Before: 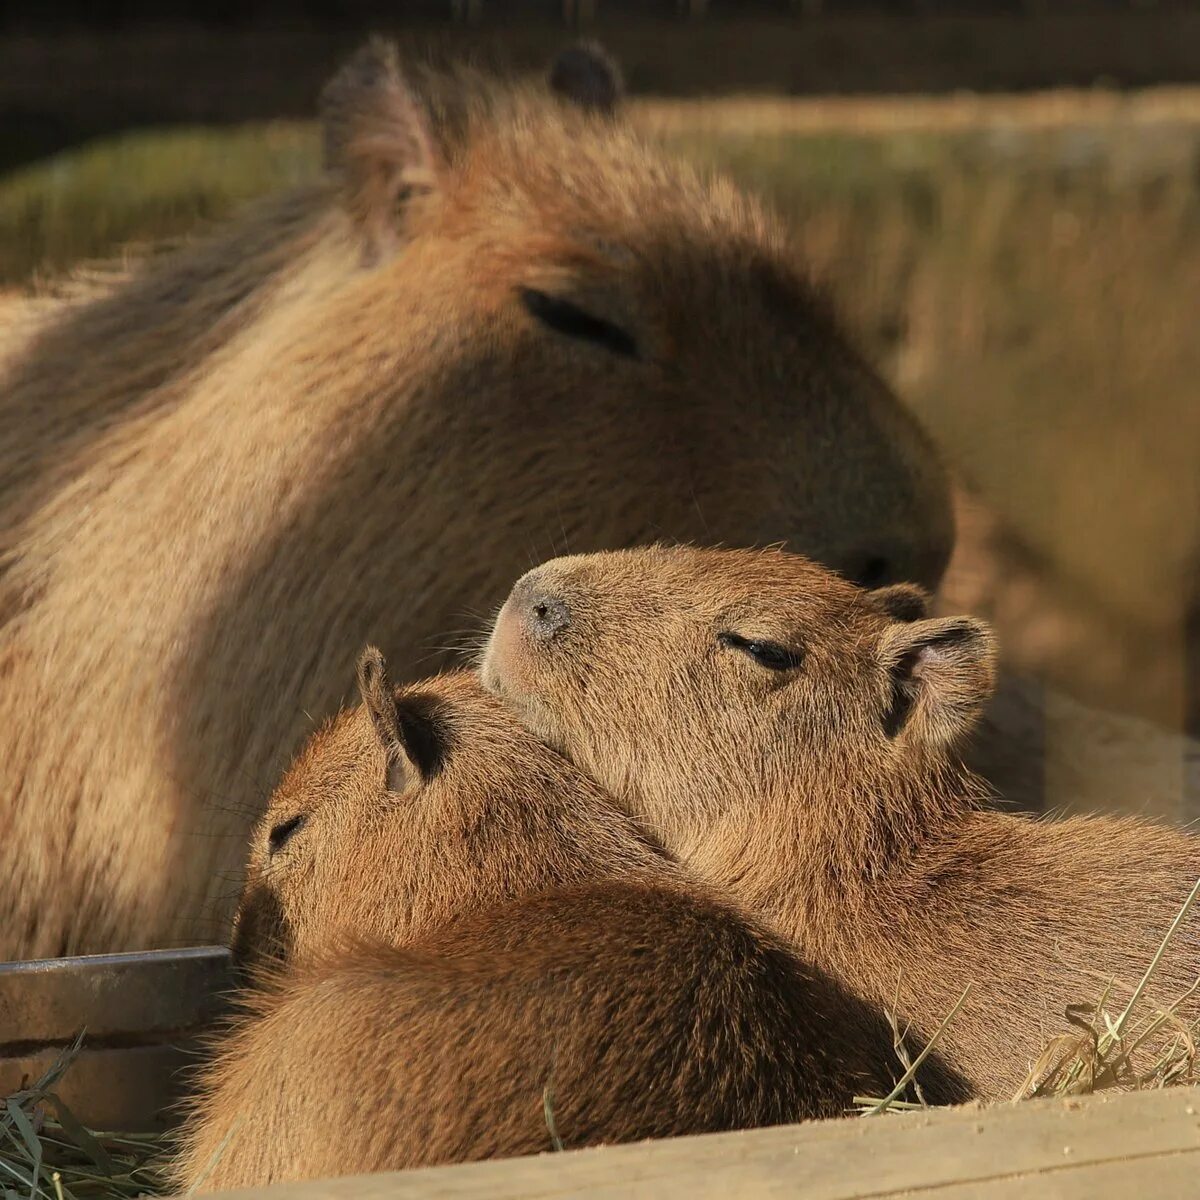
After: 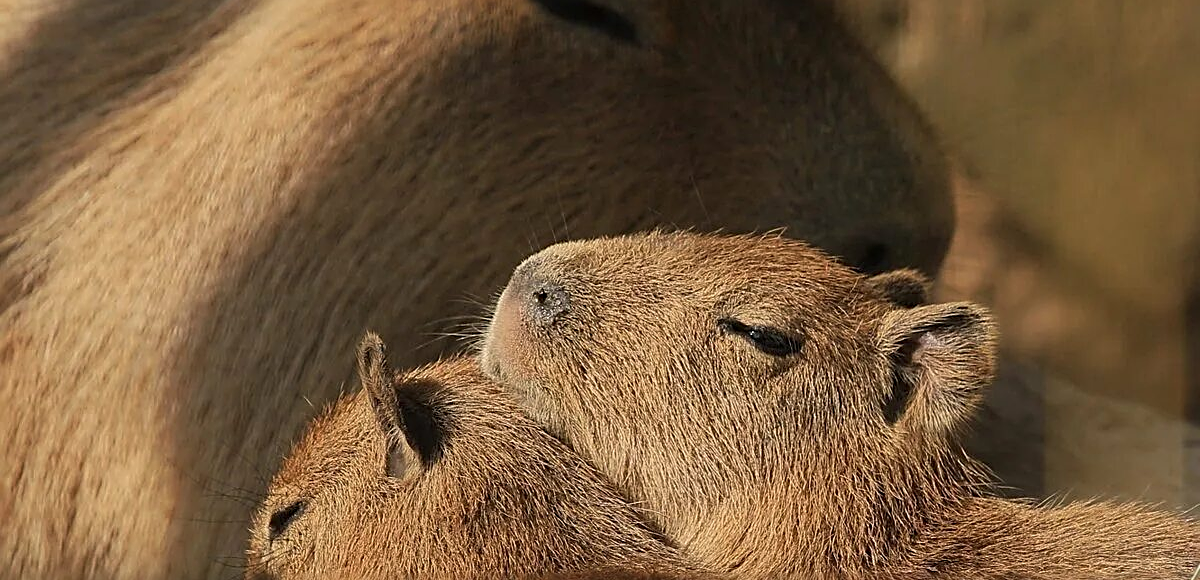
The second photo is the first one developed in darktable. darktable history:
crop and rotate: top 26.193%, bottom 25.45%
sharpen: radius 2.553, amount 0.642
